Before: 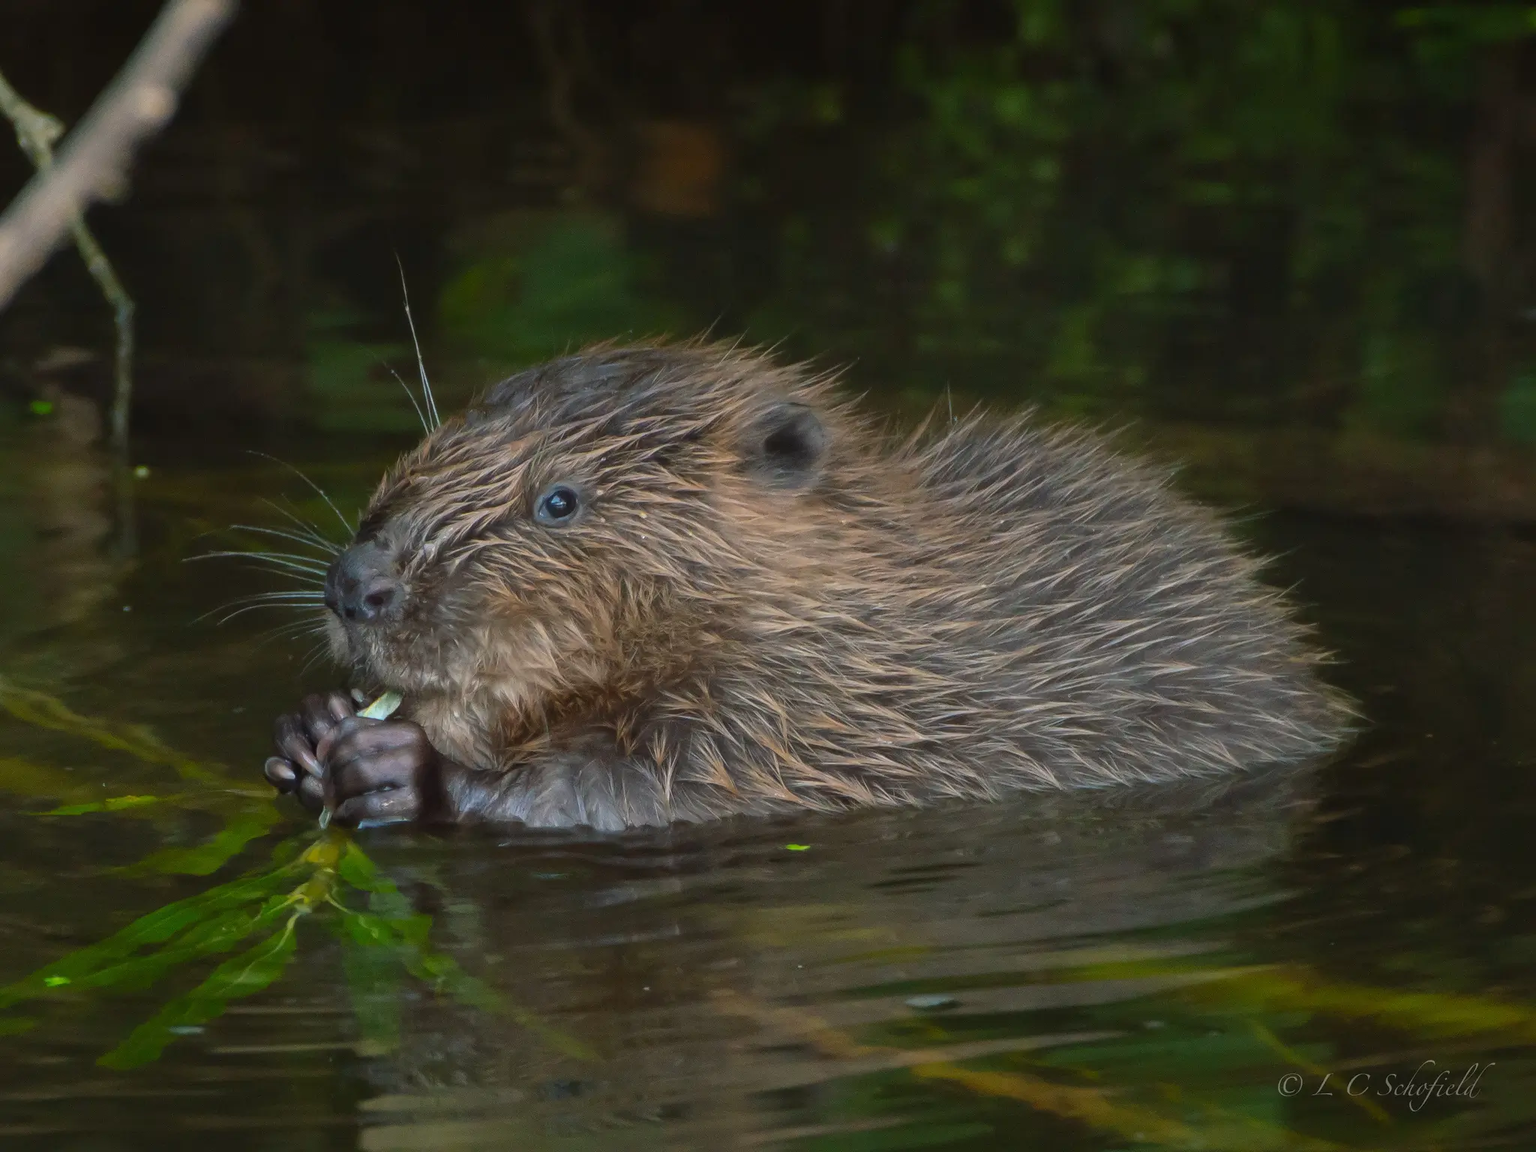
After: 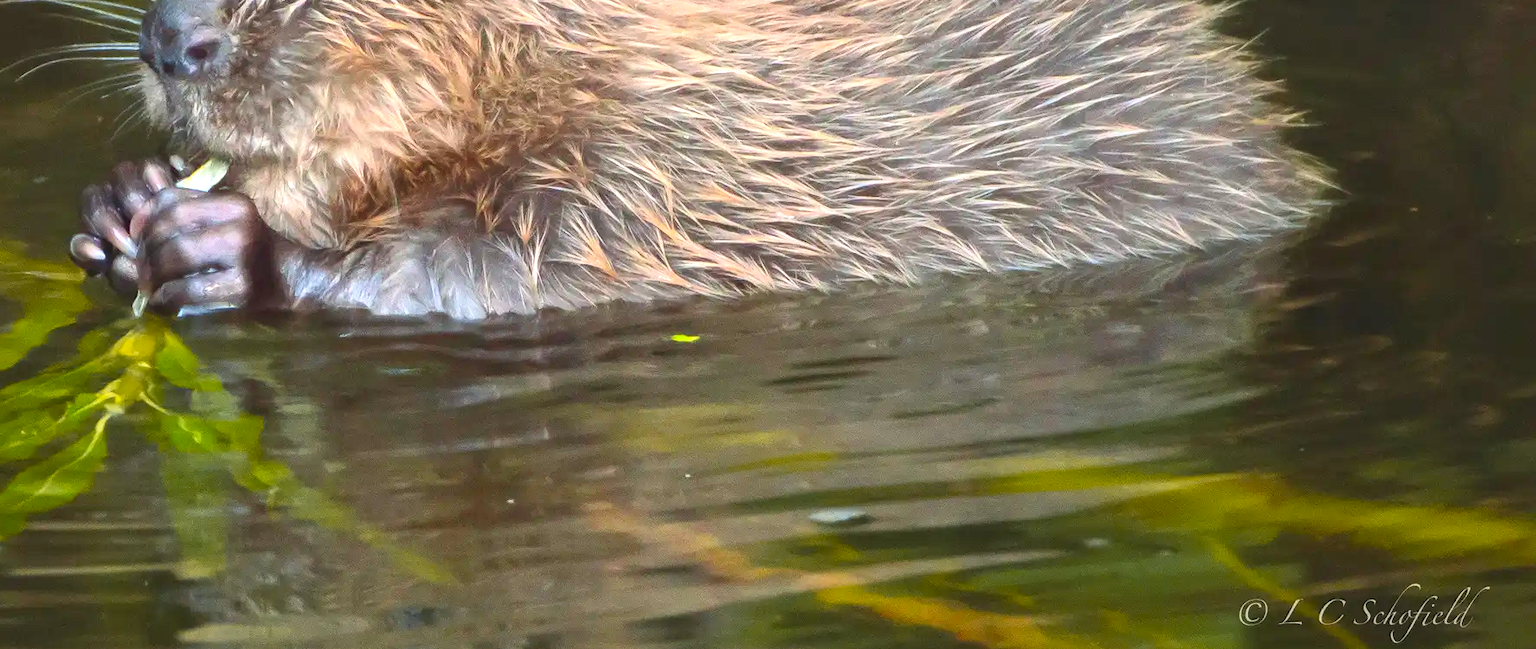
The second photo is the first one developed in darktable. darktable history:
crop and rotate: left 13.307%, top 48.113%, bottom 2.929%
tone curve: curves: ch0 [(0, 0.036) (0.119, 0.115) (0.461, 0.479) (0.715, 0.767) (0.817, 0.865) (1, 0.998)]; ch1 [(0, 0) (0.377, 0.416) (0.44, 0.461) (0.487, 0.49) (0.514, 0.525) (0.538, 0.561) (0.67, 0.713) (1, 1)]; ch2 [(0, 0) (0.38, 0.405) (0.463, 0.445) (0.492, 0.486) (0.529, 0.533) (0.578, 0.59) (0.653, 0.698) (1, 1)], color space Lab, independent channels, preserve colors none
exposure: black level correction 0, exposure 1.386 EV, compensate highlight preservation false
